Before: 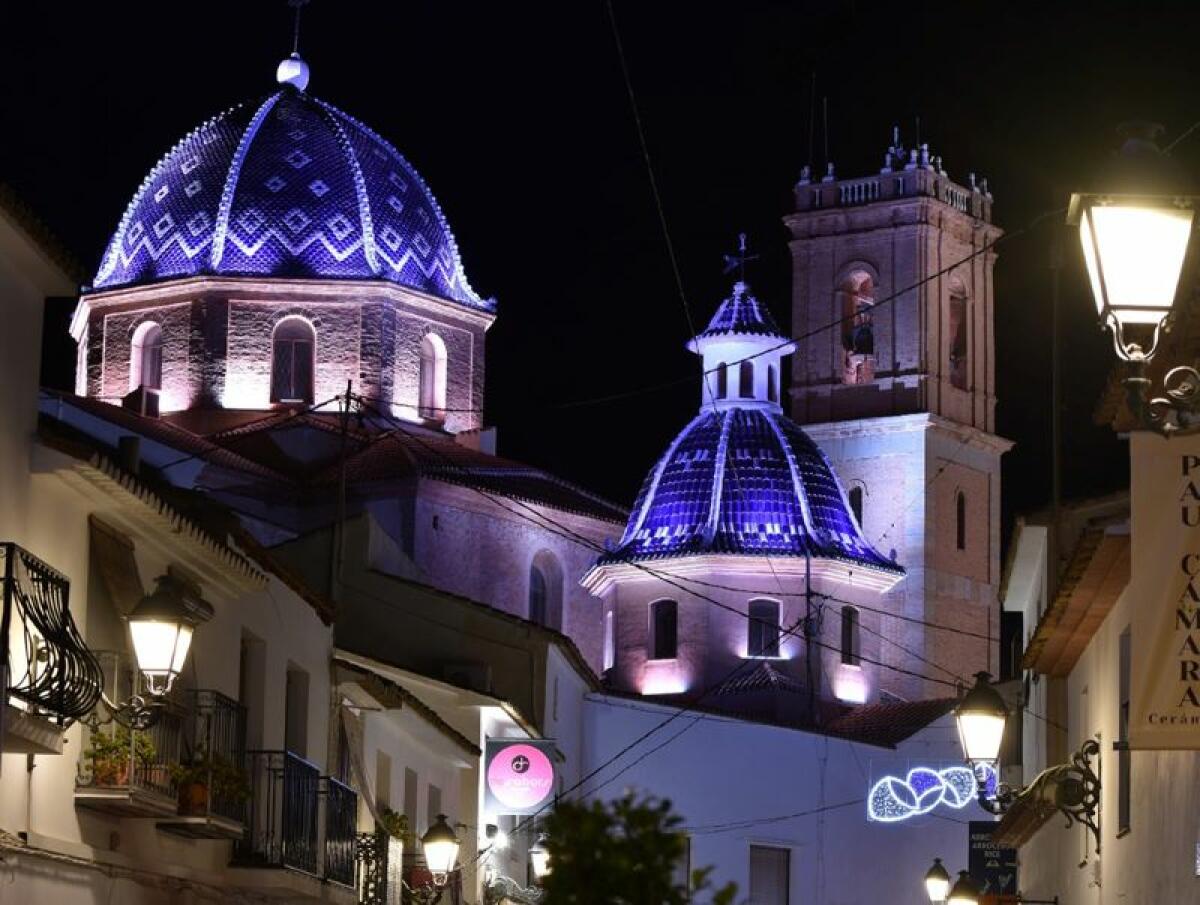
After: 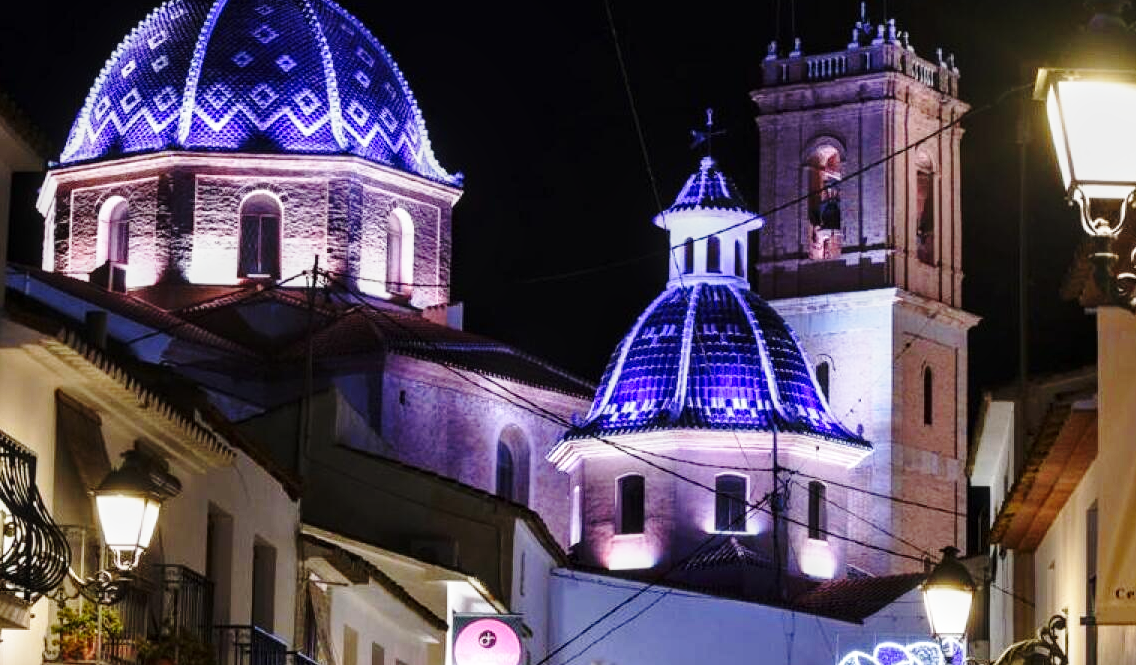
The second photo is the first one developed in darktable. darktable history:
local contrast: on, module defaults
base curve: curves: ch0 [(0, 0) (0.028, 0.03) (0.121, 0.232) (0.46, 0.748) (0.859, 0.968) (1, 1)], preserve colors none
crop and rotate: left 2.777%, top 13.838%, right 2.513%, bottom 12.593%
